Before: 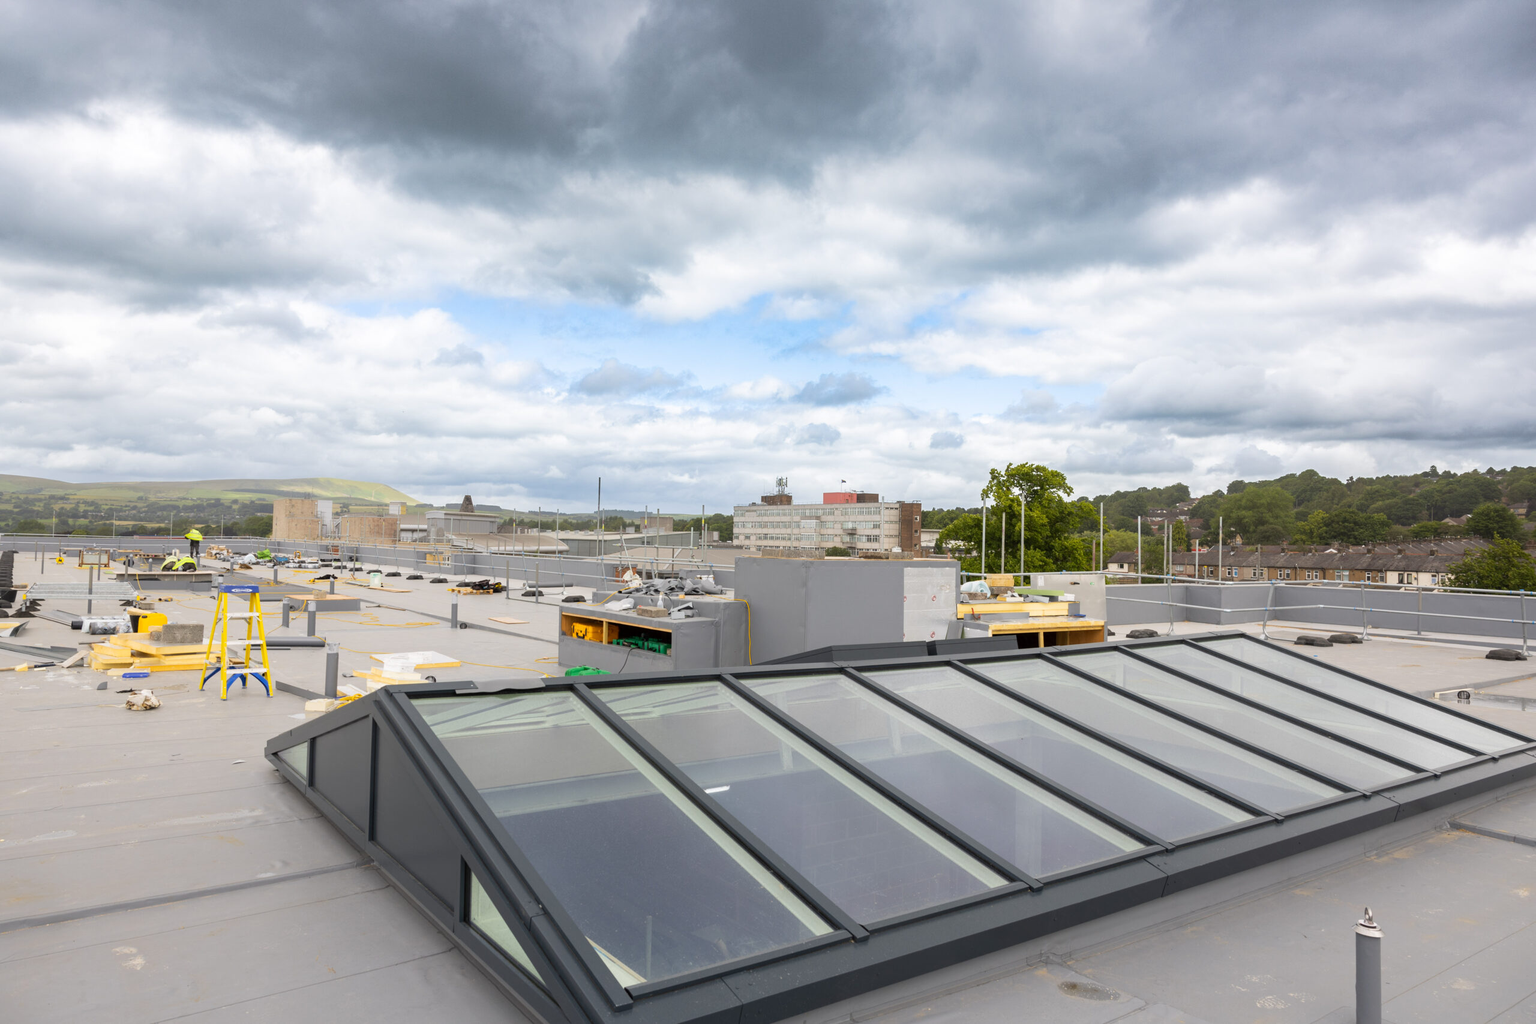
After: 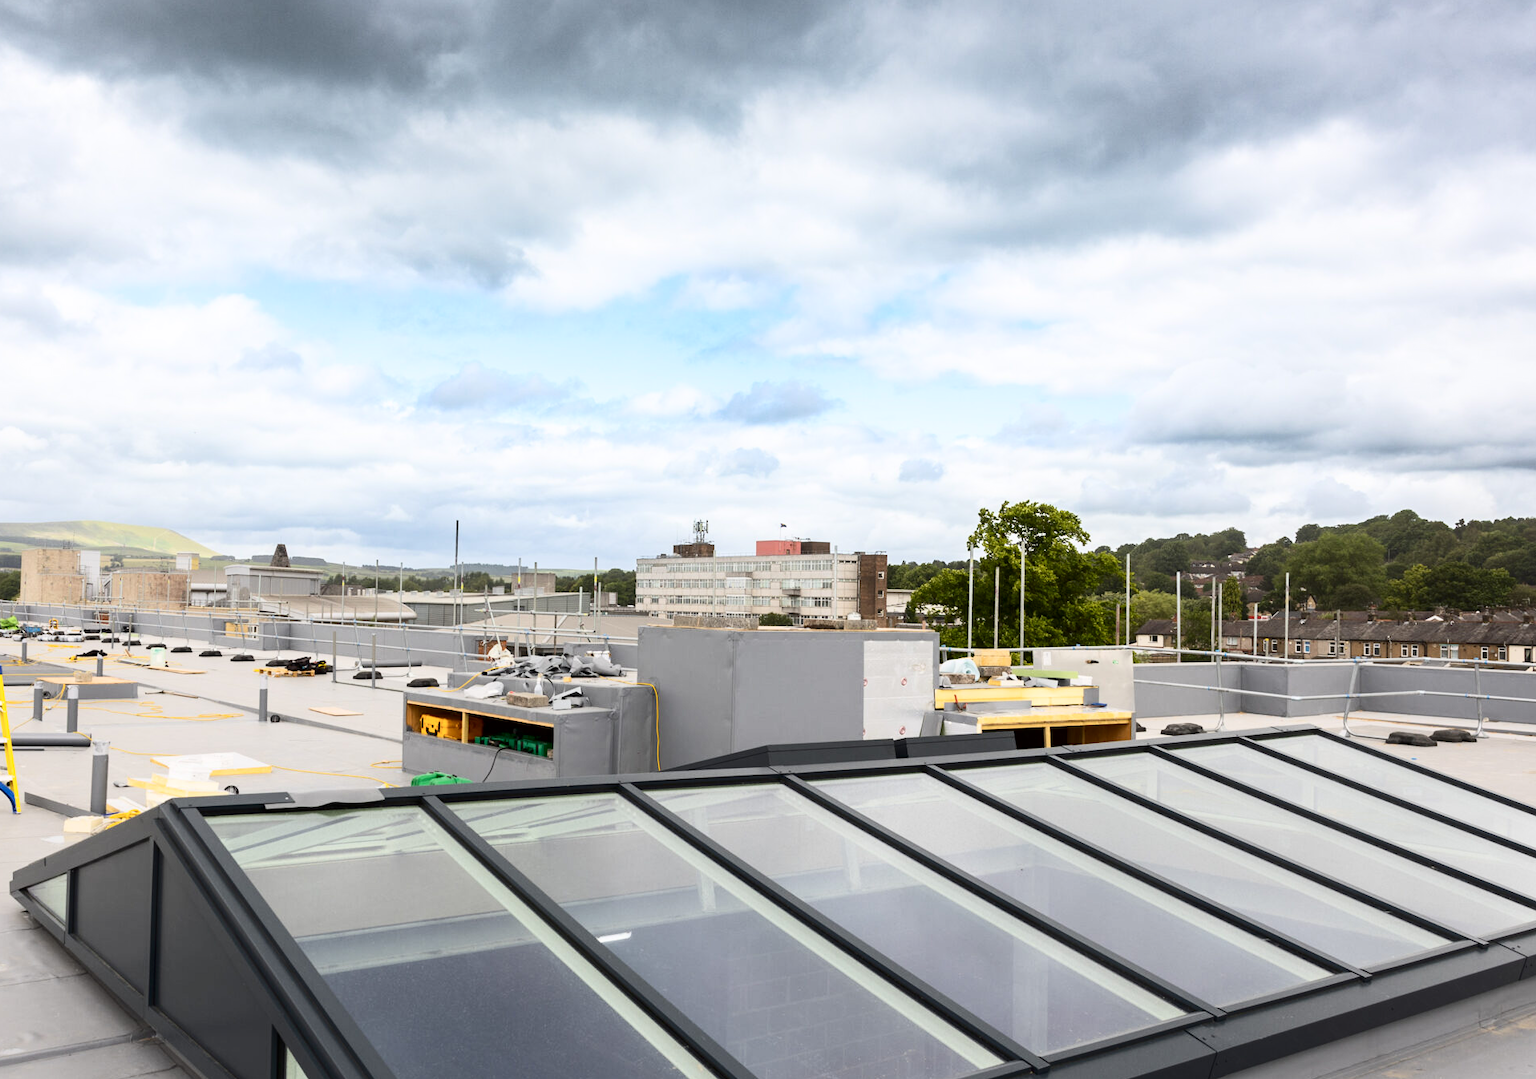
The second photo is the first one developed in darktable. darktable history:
crop: left 16.768%, top 8.653%, right 8.362%, bottom 12.485%
contrast brightness saturation: contrast 0.28
